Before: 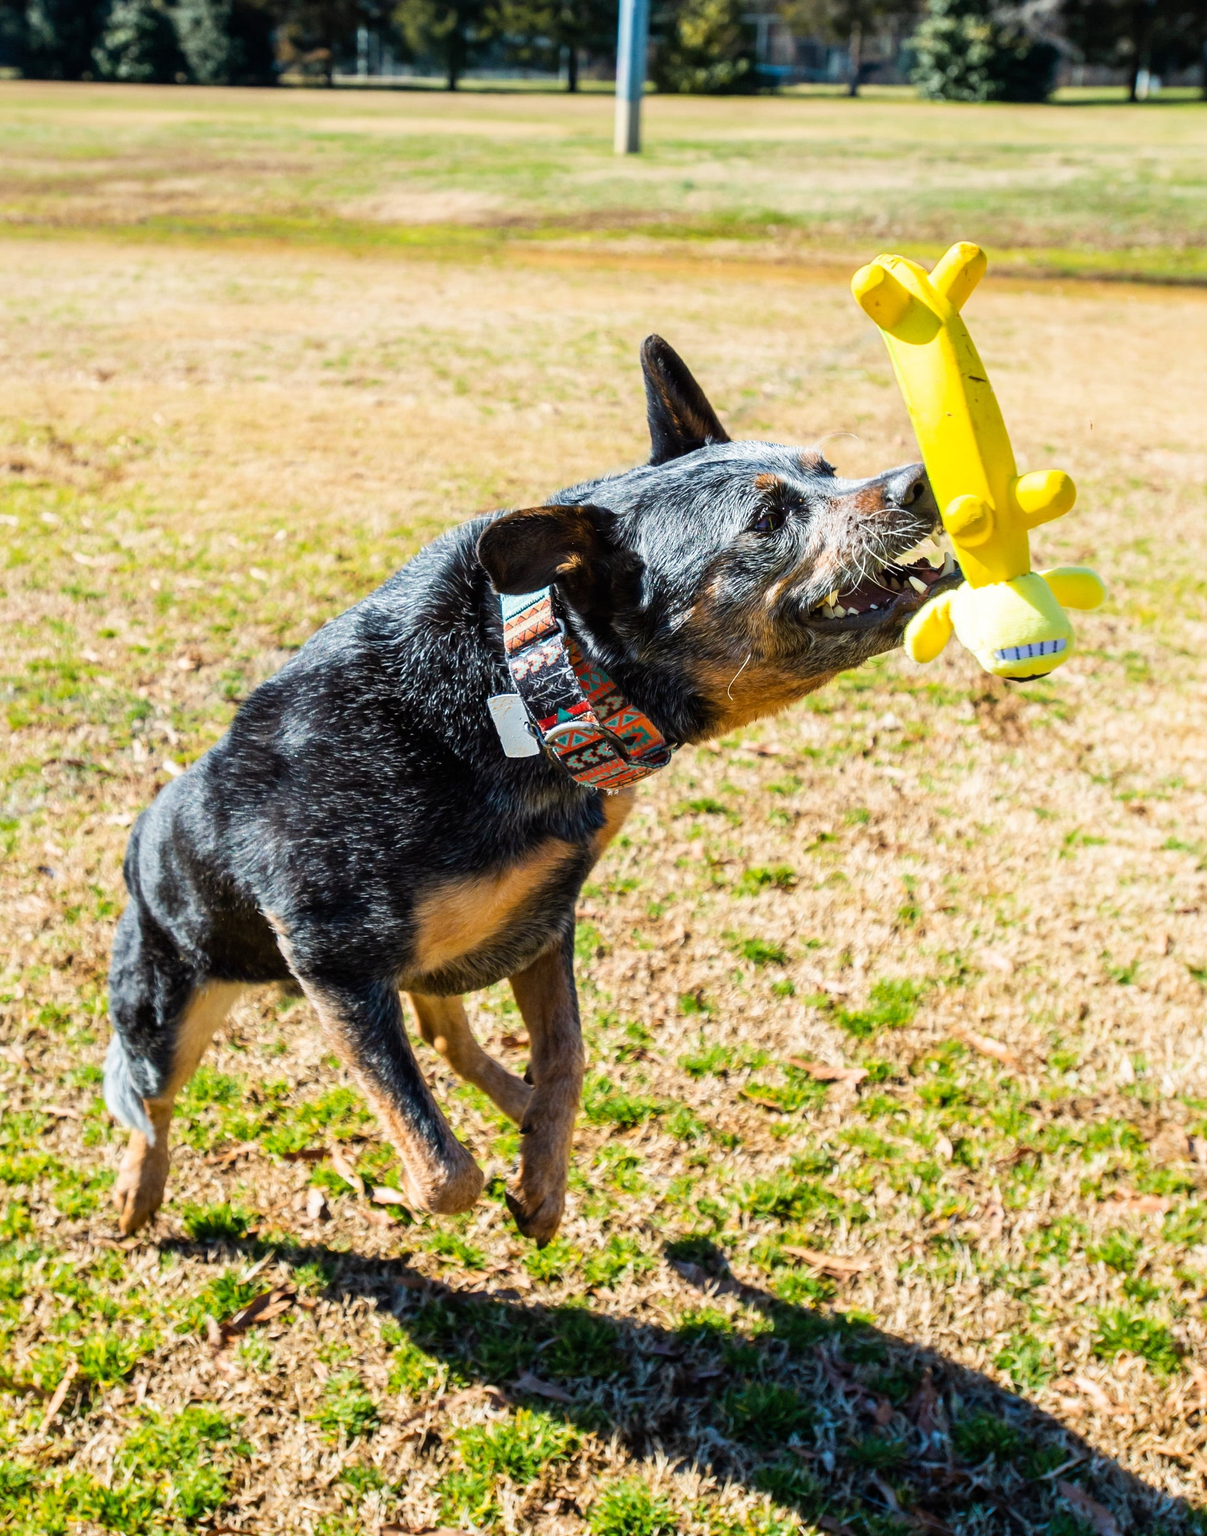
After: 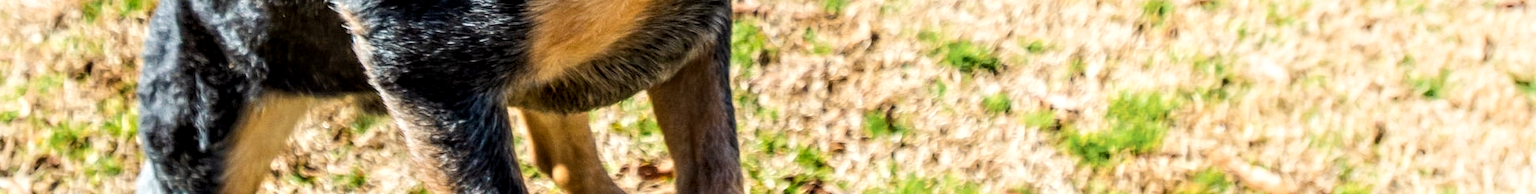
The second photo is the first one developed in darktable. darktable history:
local contrast: detail 150%
shadows and highlights: shadows -24.28, highlights 49.77, soften with gaussian
crop and rotate: top 59.084%, bottom 30.916%
